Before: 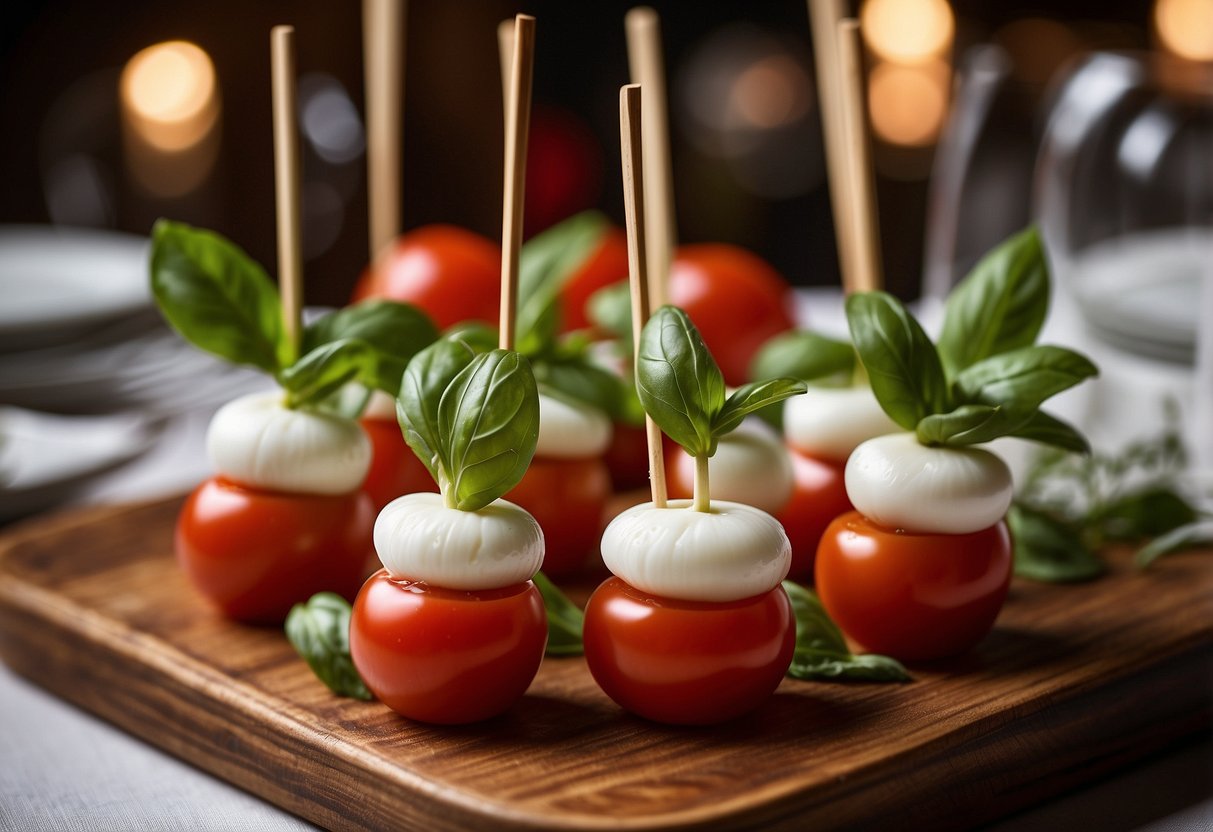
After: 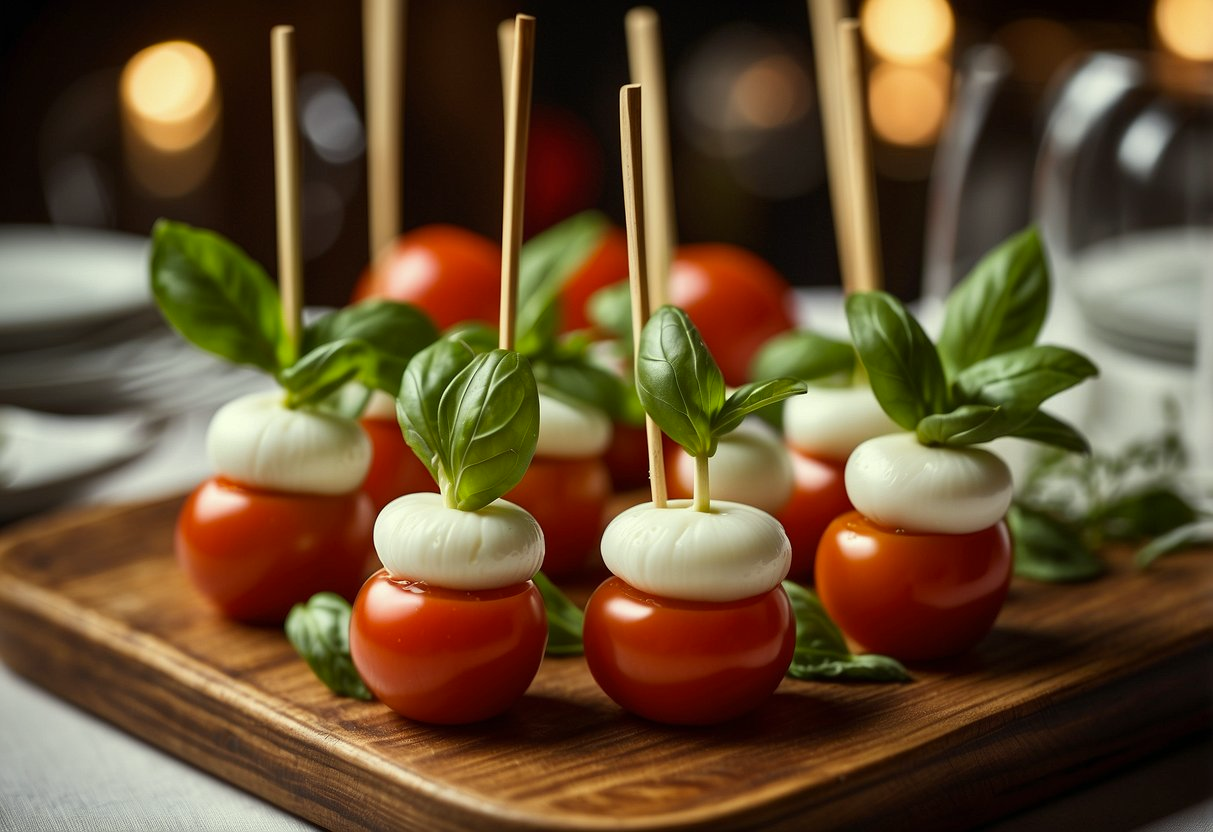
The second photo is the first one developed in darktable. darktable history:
color correction: highlights a* -5.63, highlights b* 11.18
